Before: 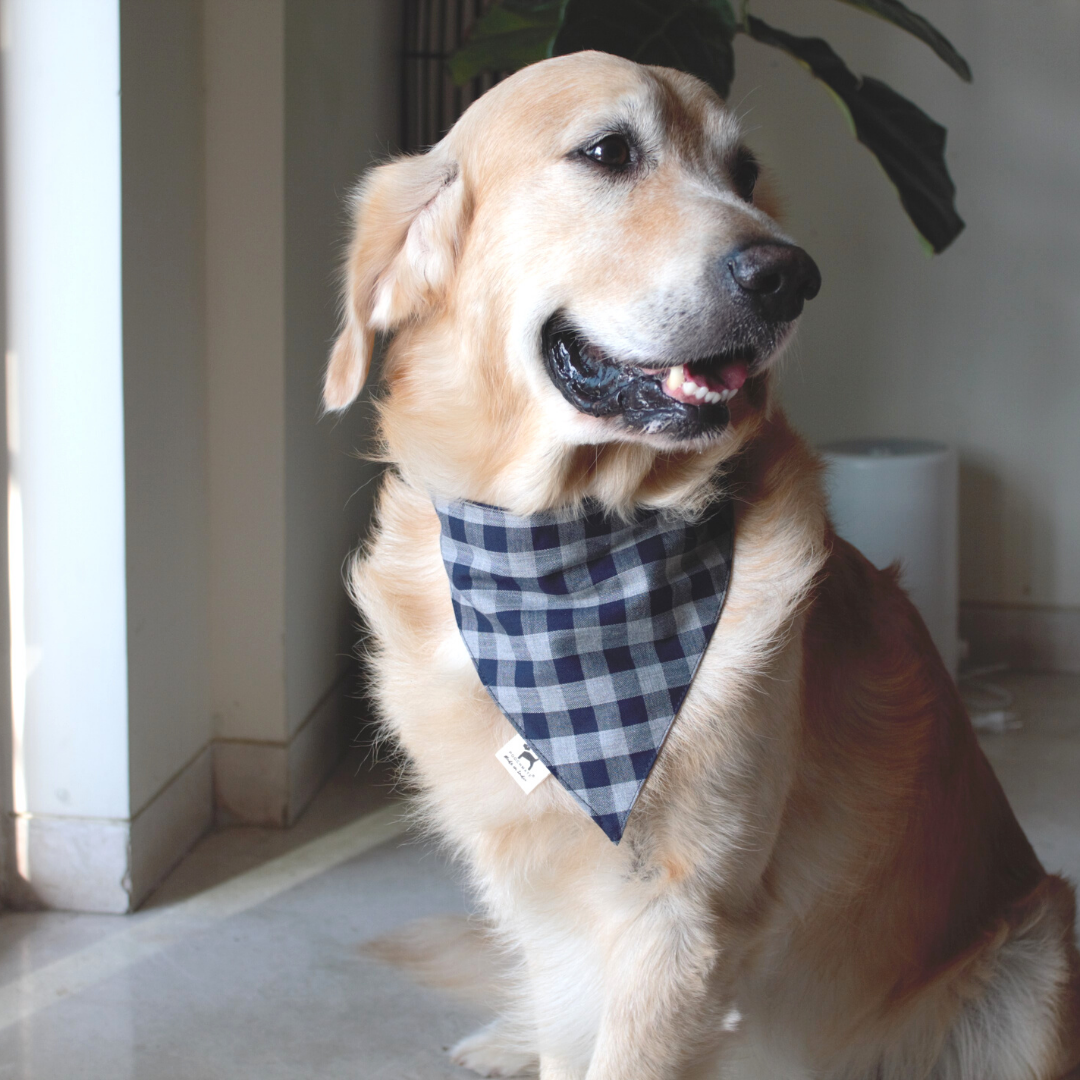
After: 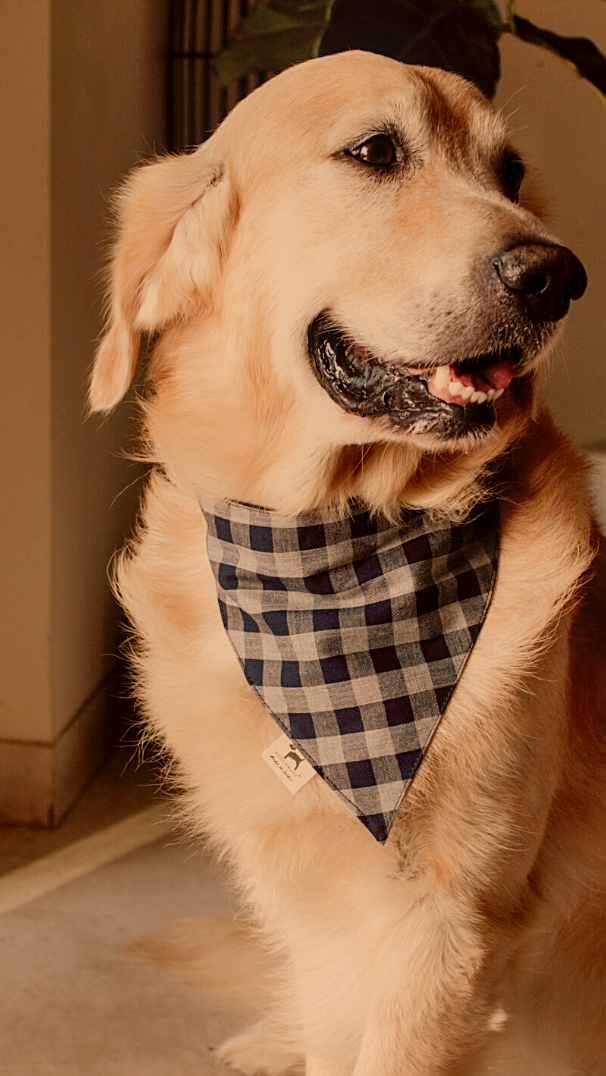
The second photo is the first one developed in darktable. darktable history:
sharpen: on, module defaults
shadows and highlights: highlights 70.7, soften with gaussian
crop: left 21.674%, right 22.086%
local contrast: on, module defaults
white balance: red 1.467, blue 0.684
filmic rgb: middle gray luminance 30%, black relative exposure -9 EV, white relative exposure 7 EV, threshold 6 EV, target black luminance 0%, hardness 2.94, latitude 2.04%, contrast 0.963, highlights saturation mix 5%, shadows ↔ highlights balance 12.16%, add noise in highlights 0, preserve chrominance no, color science v3 (2019), use custom middle-gray values true, iterations of high-quality reconstruction 0, contrast in highlights soft, enable highlight reconstruction true
